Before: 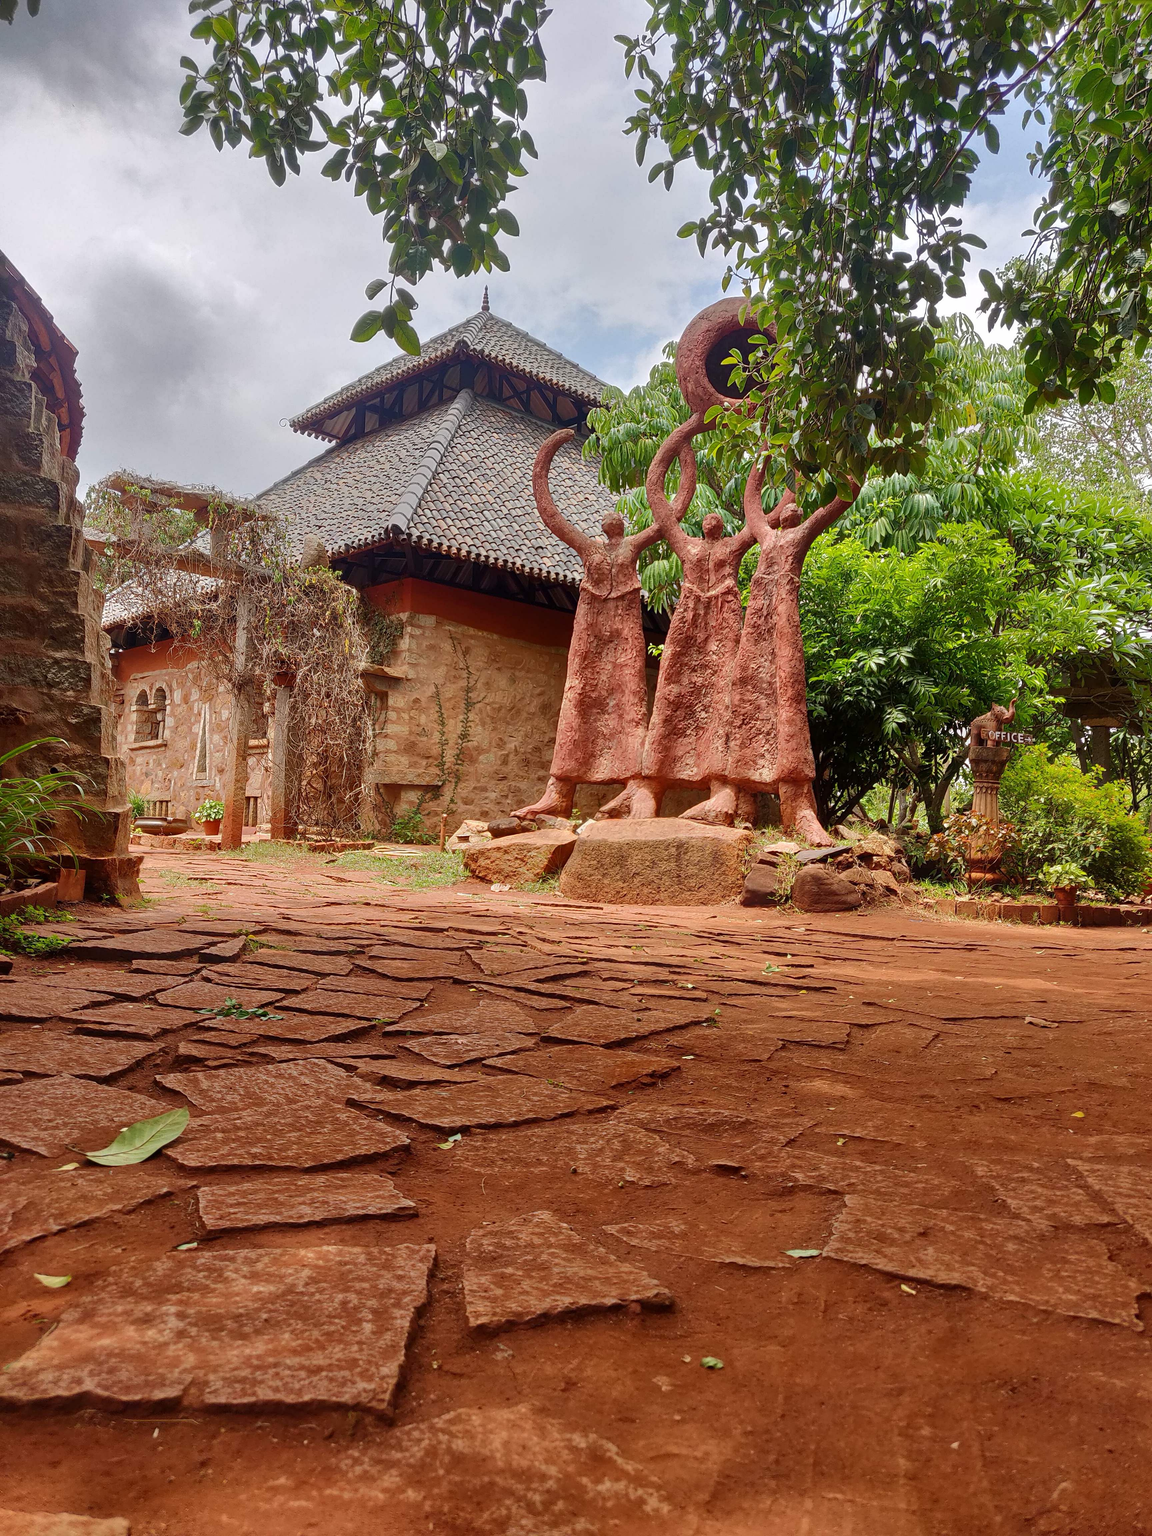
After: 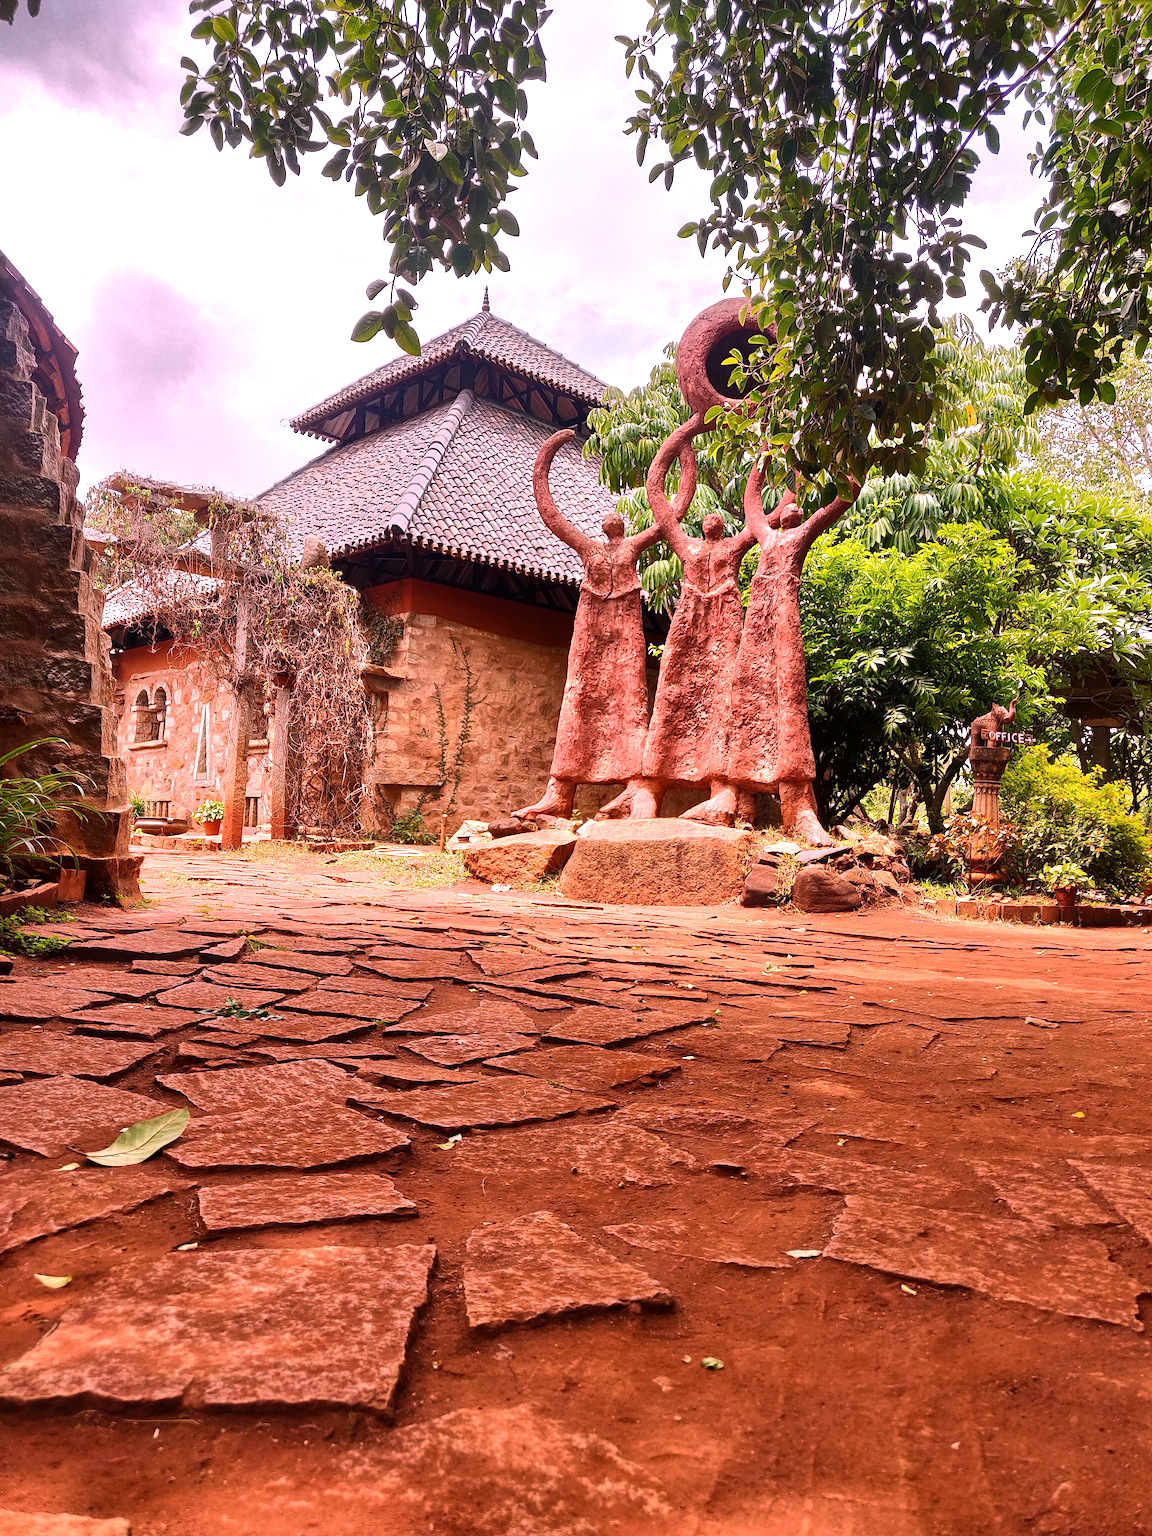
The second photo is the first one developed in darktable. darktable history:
white balance: red 1.188, blue 1.11
tone equalizer: -8 EV -0.75 EV, -7 EV -0.7 EV, -6 EV -0.6 EV, -5 EV -0.4 EV, -3 EV 0.4 EV, -2 EV 0.6 EV, -1 EV 0.7 EV, +0 EV 0.75 EV, edges refinement/feathering 500, mask exposure compensation -1.57 EV, preserve details no
